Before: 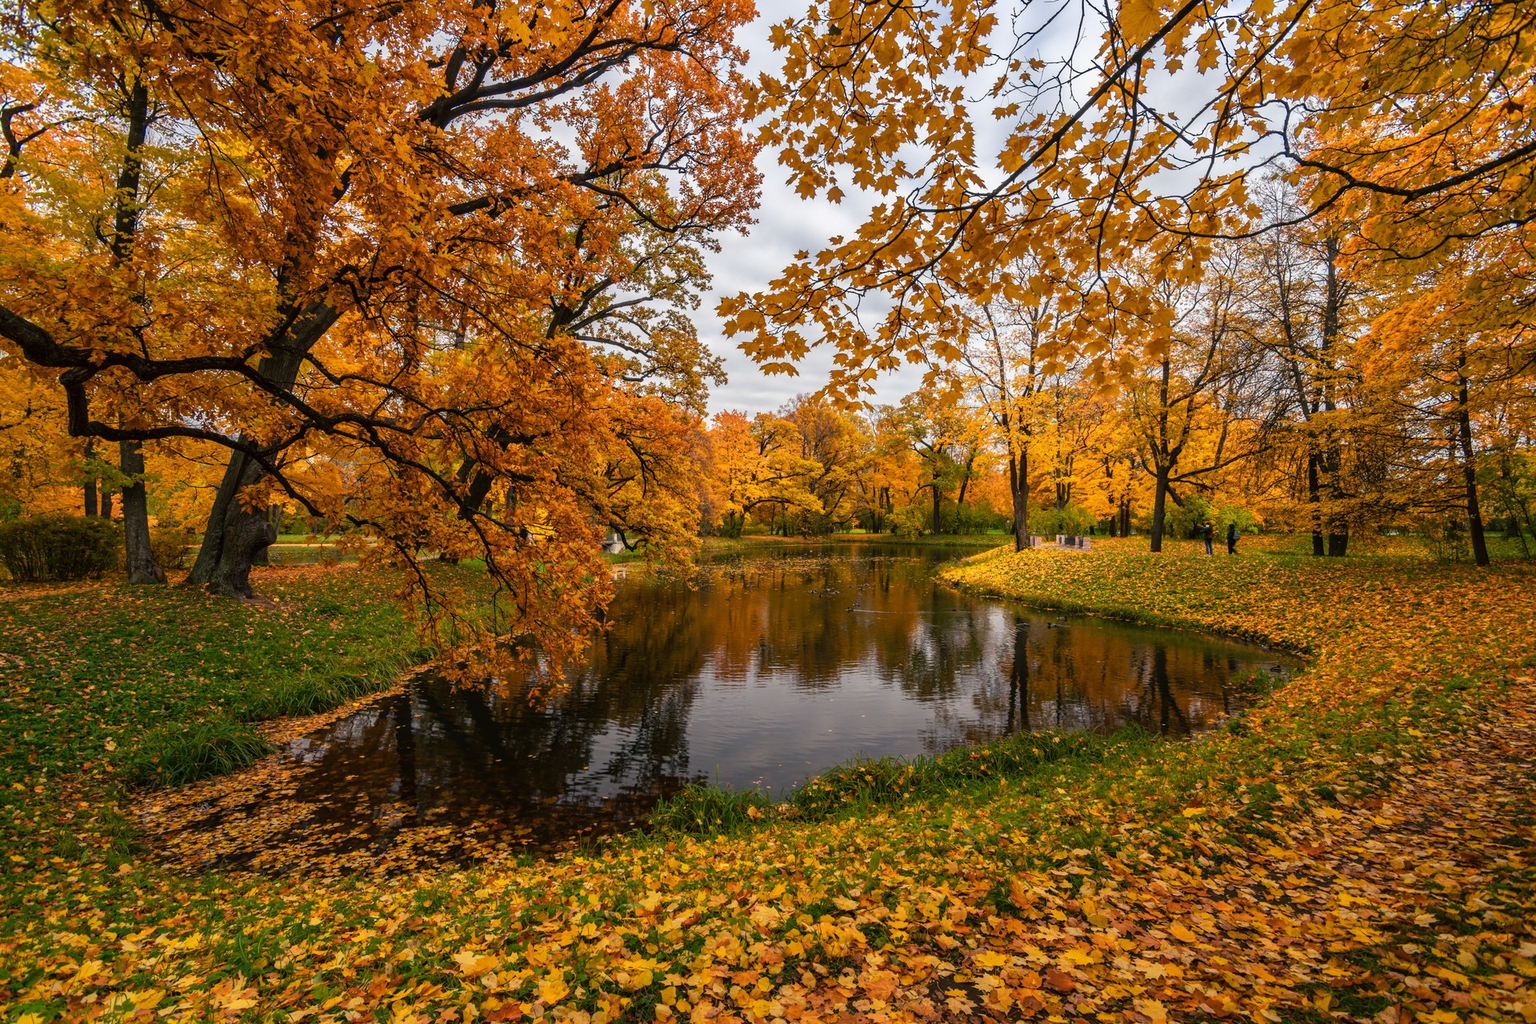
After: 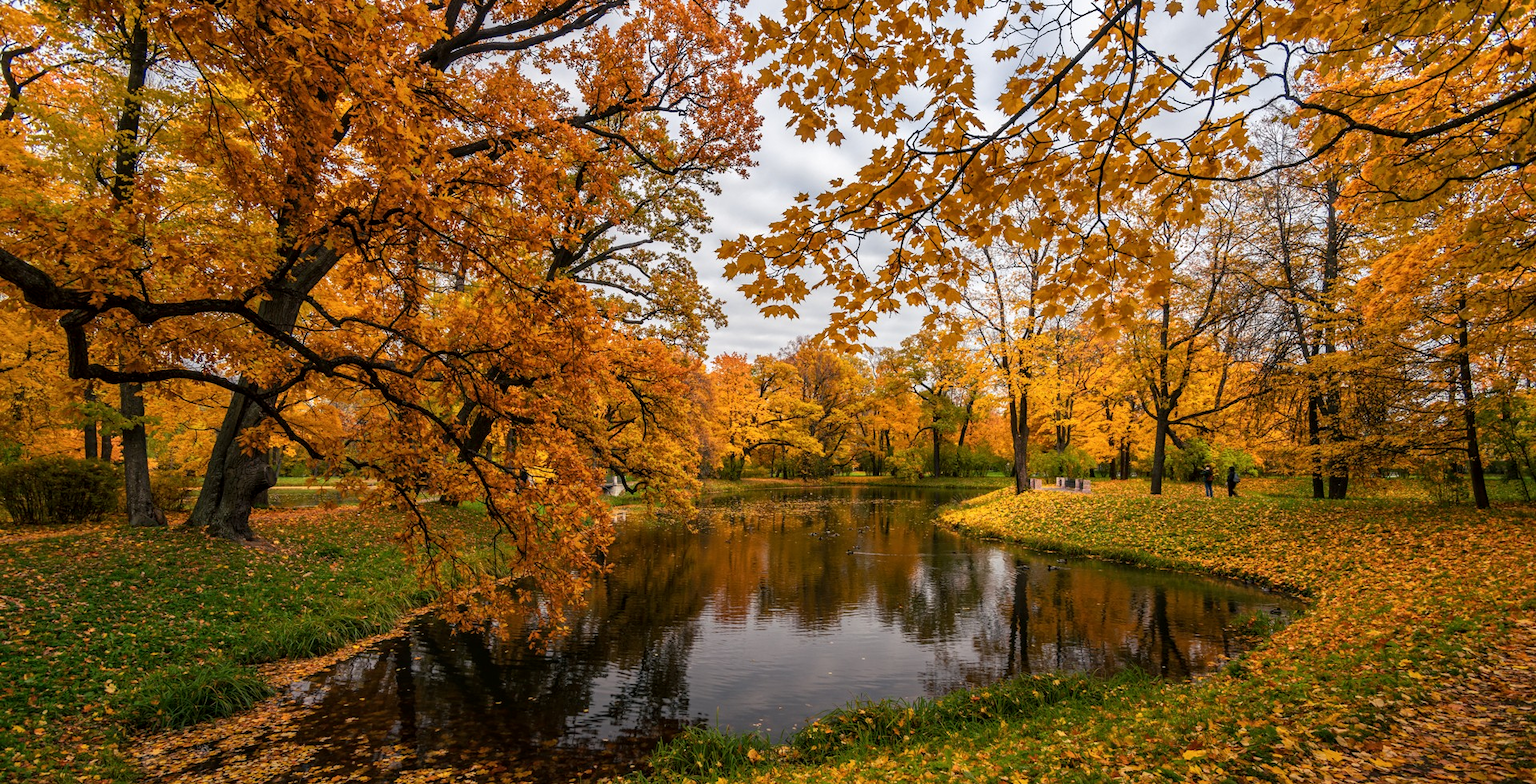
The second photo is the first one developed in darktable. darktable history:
local contrast: highlights 107%, shadows 99%, detail 119%, midtone range 0.2
crop: top 5.698%, bottom 17.685%
exposure: exposure -0.045 EV, compensate highlight preservation false
